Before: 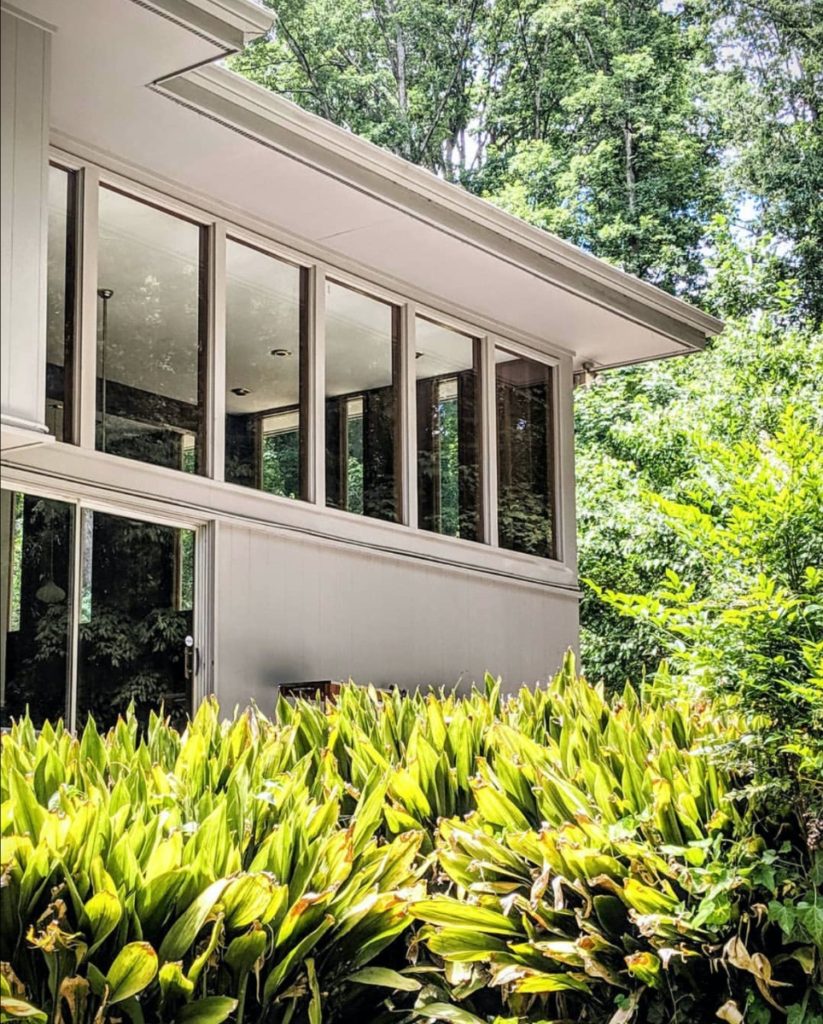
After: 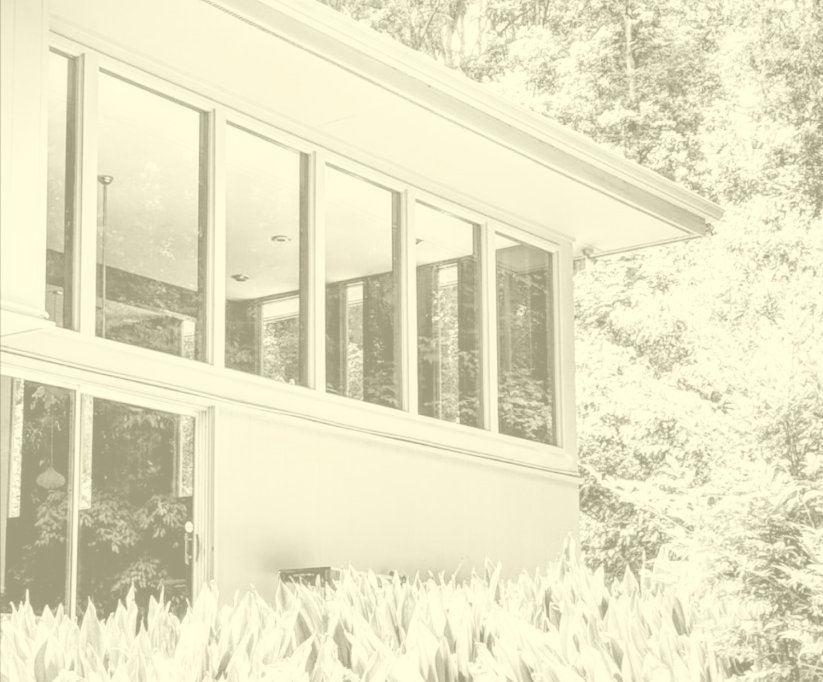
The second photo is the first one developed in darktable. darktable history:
contrast brightness saturation: contrast -0.28
crop: top 11.166%, bottom 22.168%
soften: size 10%, saturation 50%, brightness 0.2 EV, mix 10%
filmic rgb: middle gray luminance 9.23%, black relative exposure -10.55 EV, white relative exposure 3.45 EV, threshold 6 EV, target black luminance 0%, hardness 5.98, latitude 59.69%, contrast 1.087, highlights saturation mix 5%, shadows ↔ highlights balance 29.23%, add noise in highlights 0, color science v3 (2019), use custom middle-gray values true, iterations of high-quality reconstruction 0, contrast in highlights soft, enable highlight reconstruction true
colorize: hue 43.2°, saturation 40%, version 1
